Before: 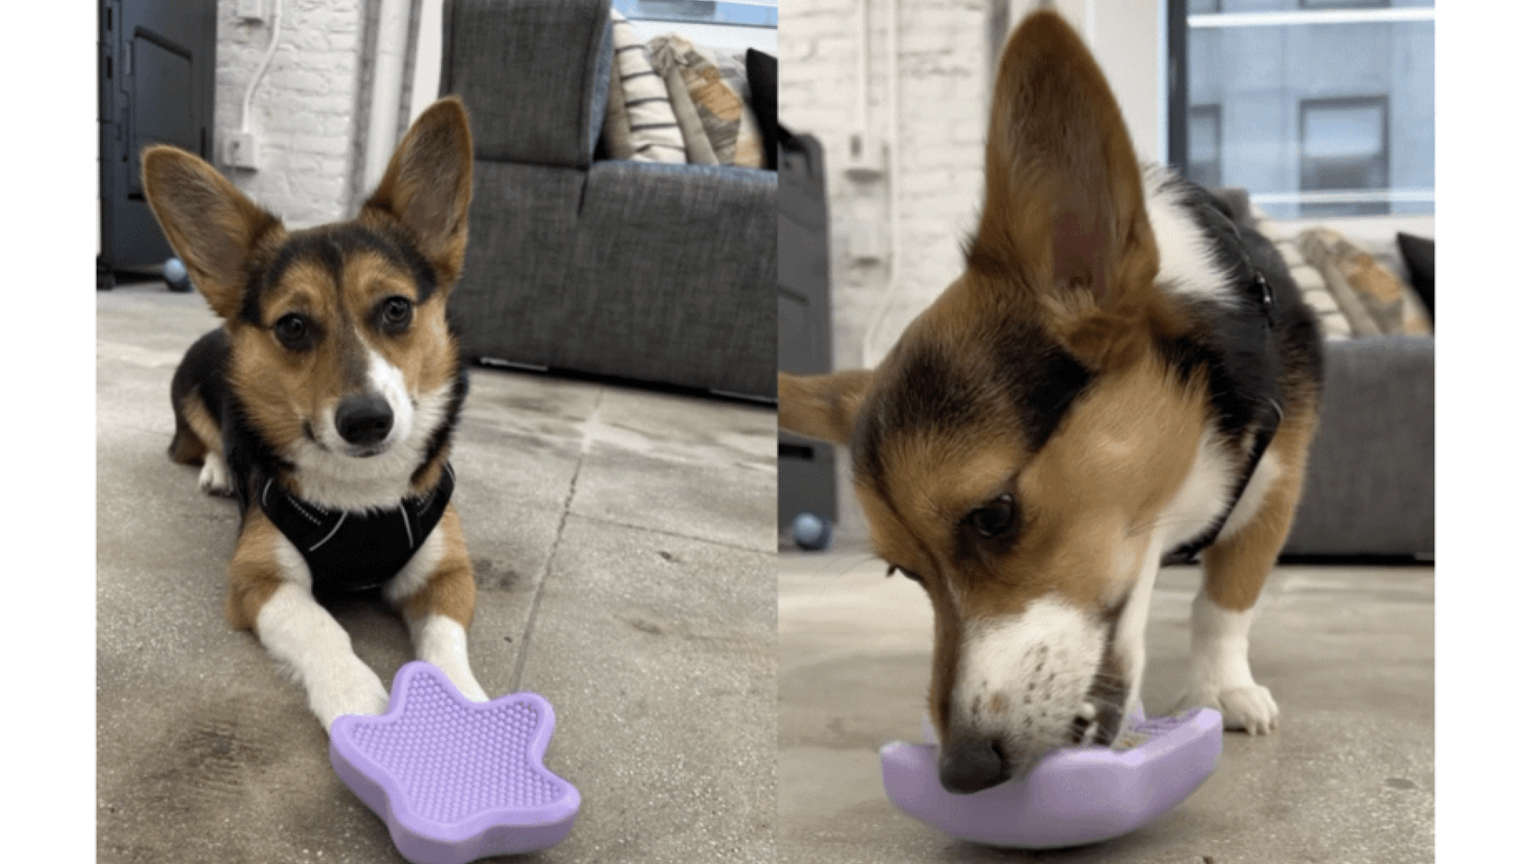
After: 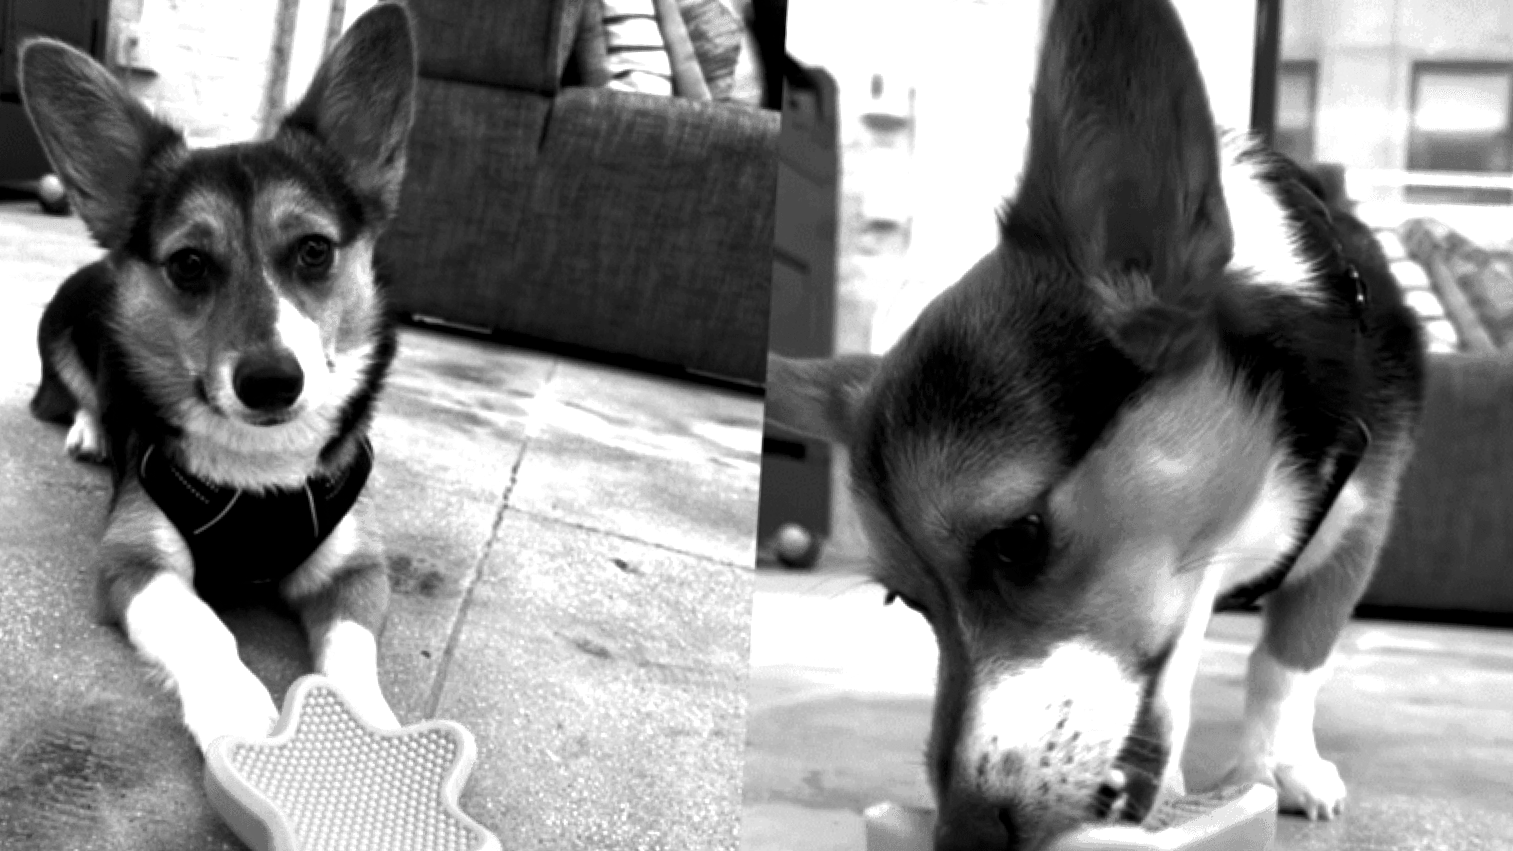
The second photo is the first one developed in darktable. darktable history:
crop and rotate: angle -3.27°, left 5.211%, top 5.211%, right 4.607%, bottom 4.607%
levels: levels [0.044, 0.475, 0.791]
monochrome: a -6.99, b 35.61, size 1.4
exposure: exposure 0.127 EV, compensate highlight preservation false
